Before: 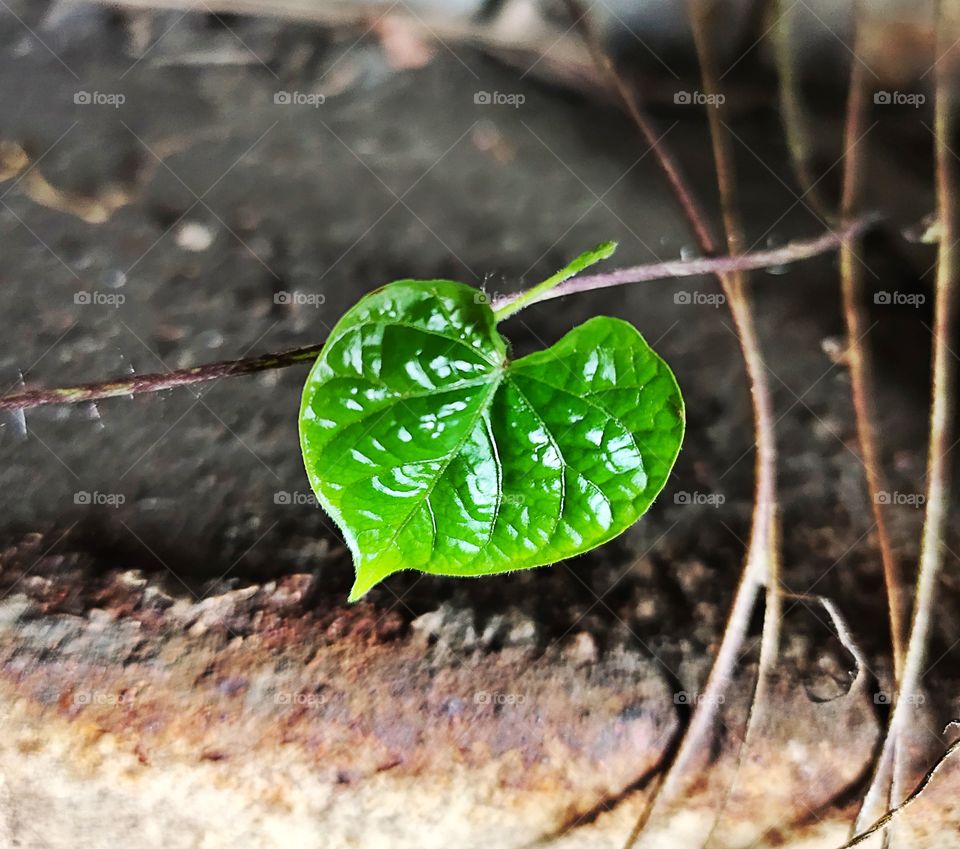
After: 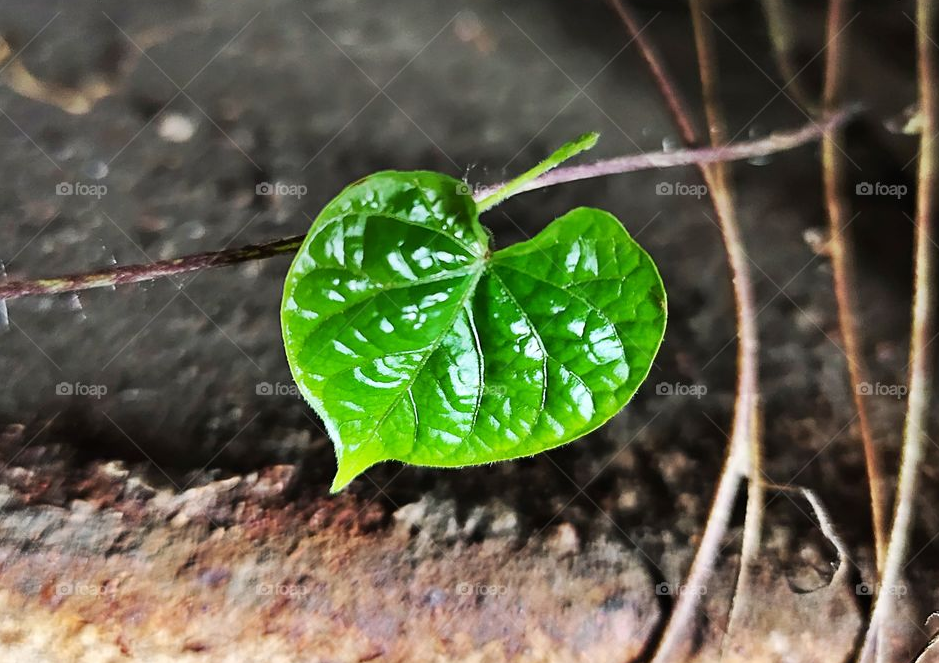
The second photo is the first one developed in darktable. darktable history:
crop and rotate: left 1.89%, top 12.951%, right 0.276%, bottom 8.954%
